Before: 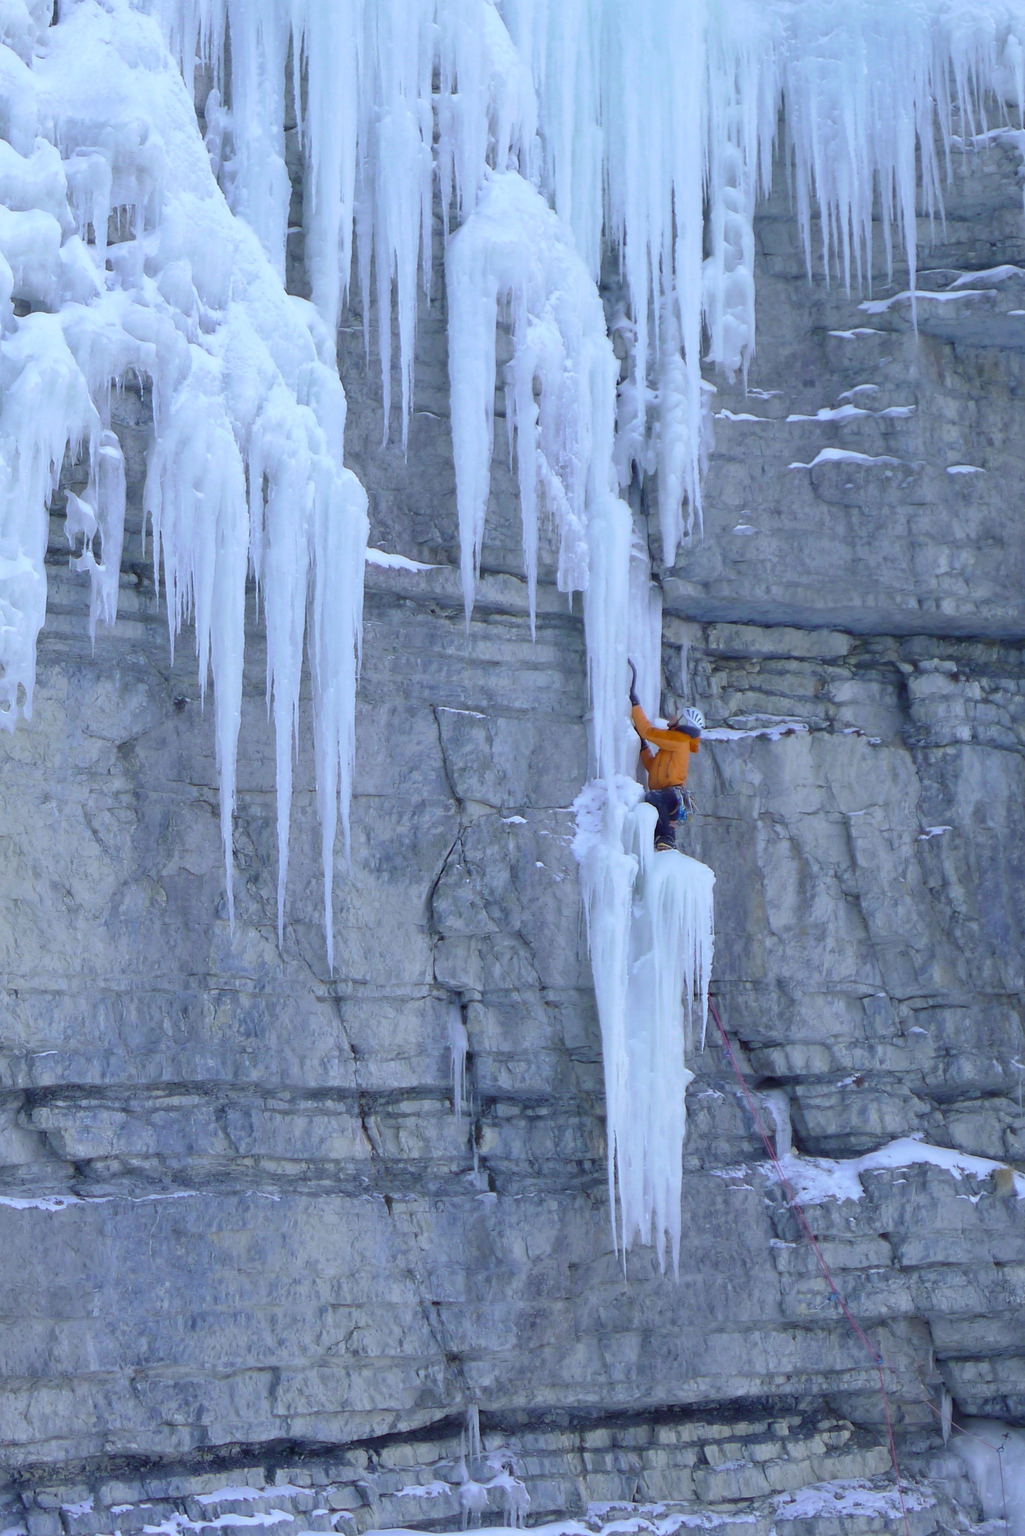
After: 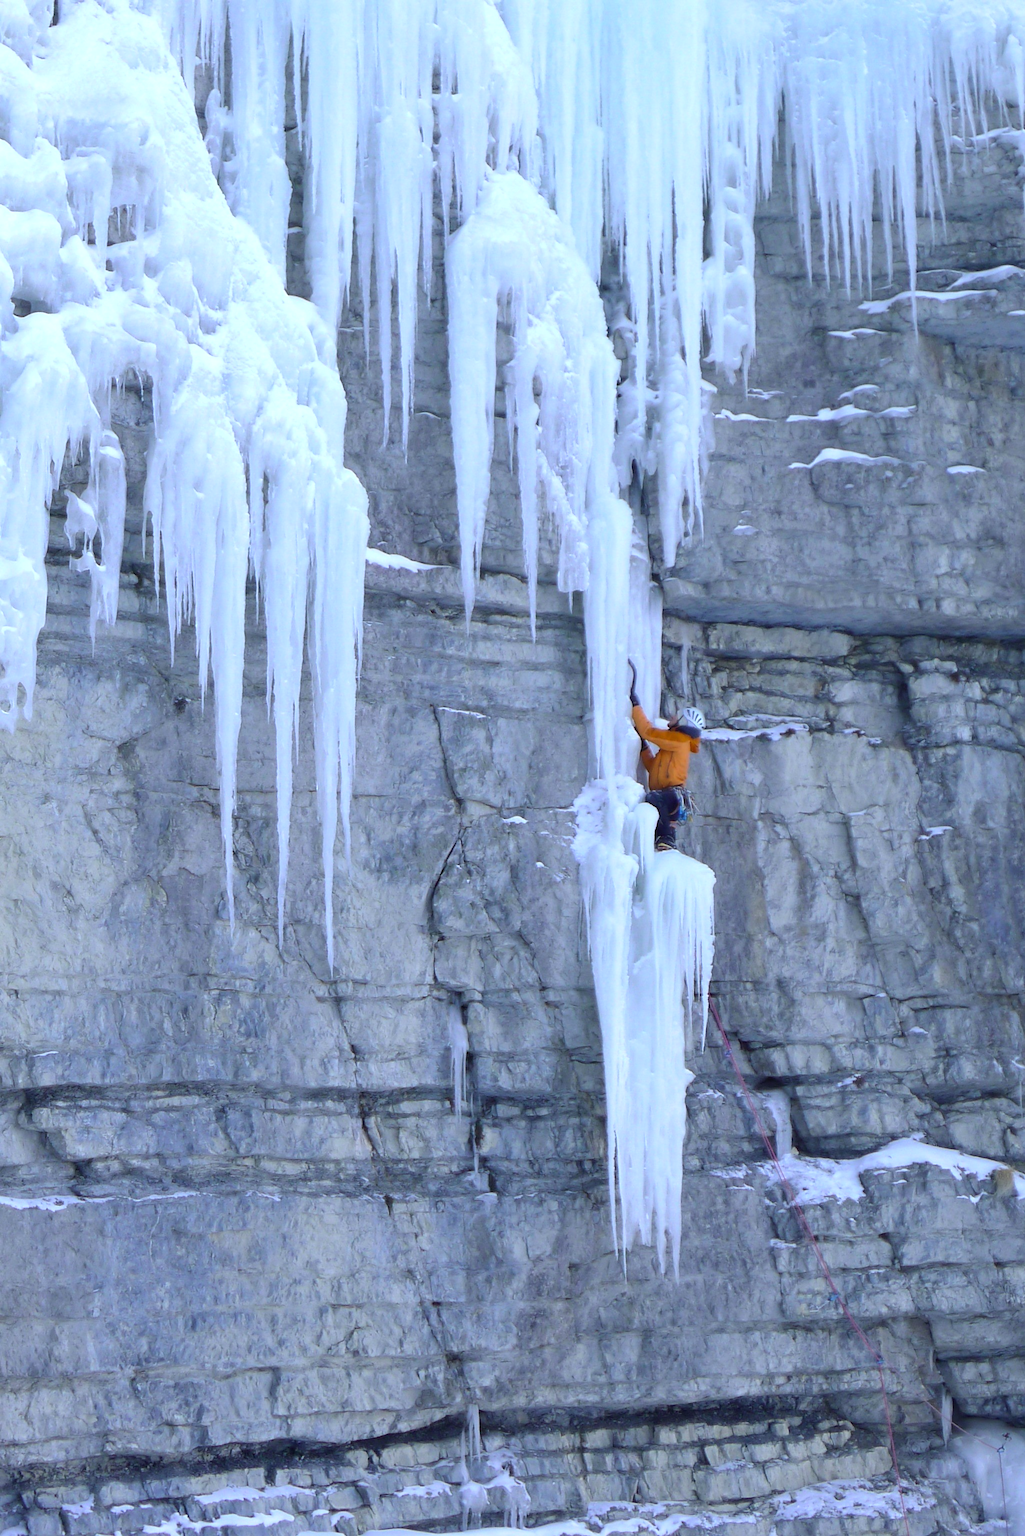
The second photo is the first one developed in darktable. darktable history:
tone equalizer: -8 EV -0.417 EV, -7 EV -0.363 EV, -6 EV -0.332 EV, -5 EV -0.204 EV, -3 EV 0.235 EV, -2 EV 0.337 EV, -1 EV 0.395 EV, +0 EV 0.444 EV, edges refinement/feathering 500, mask exposure compensation -1.57 EV, preserve details no
